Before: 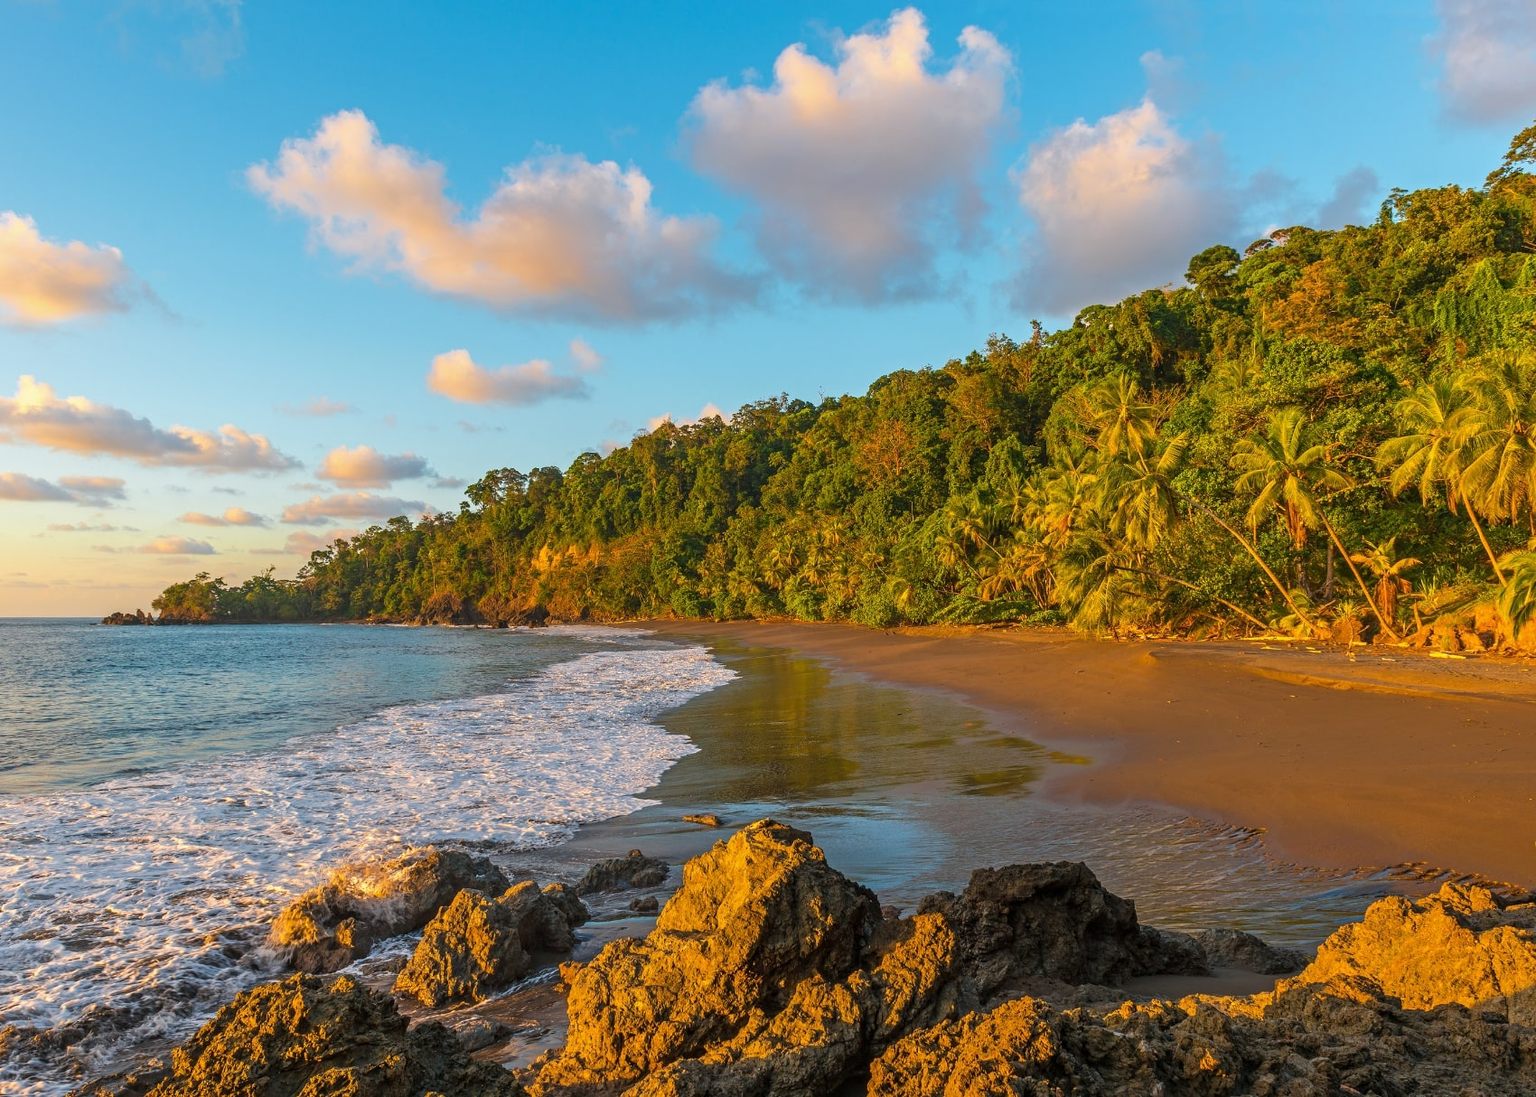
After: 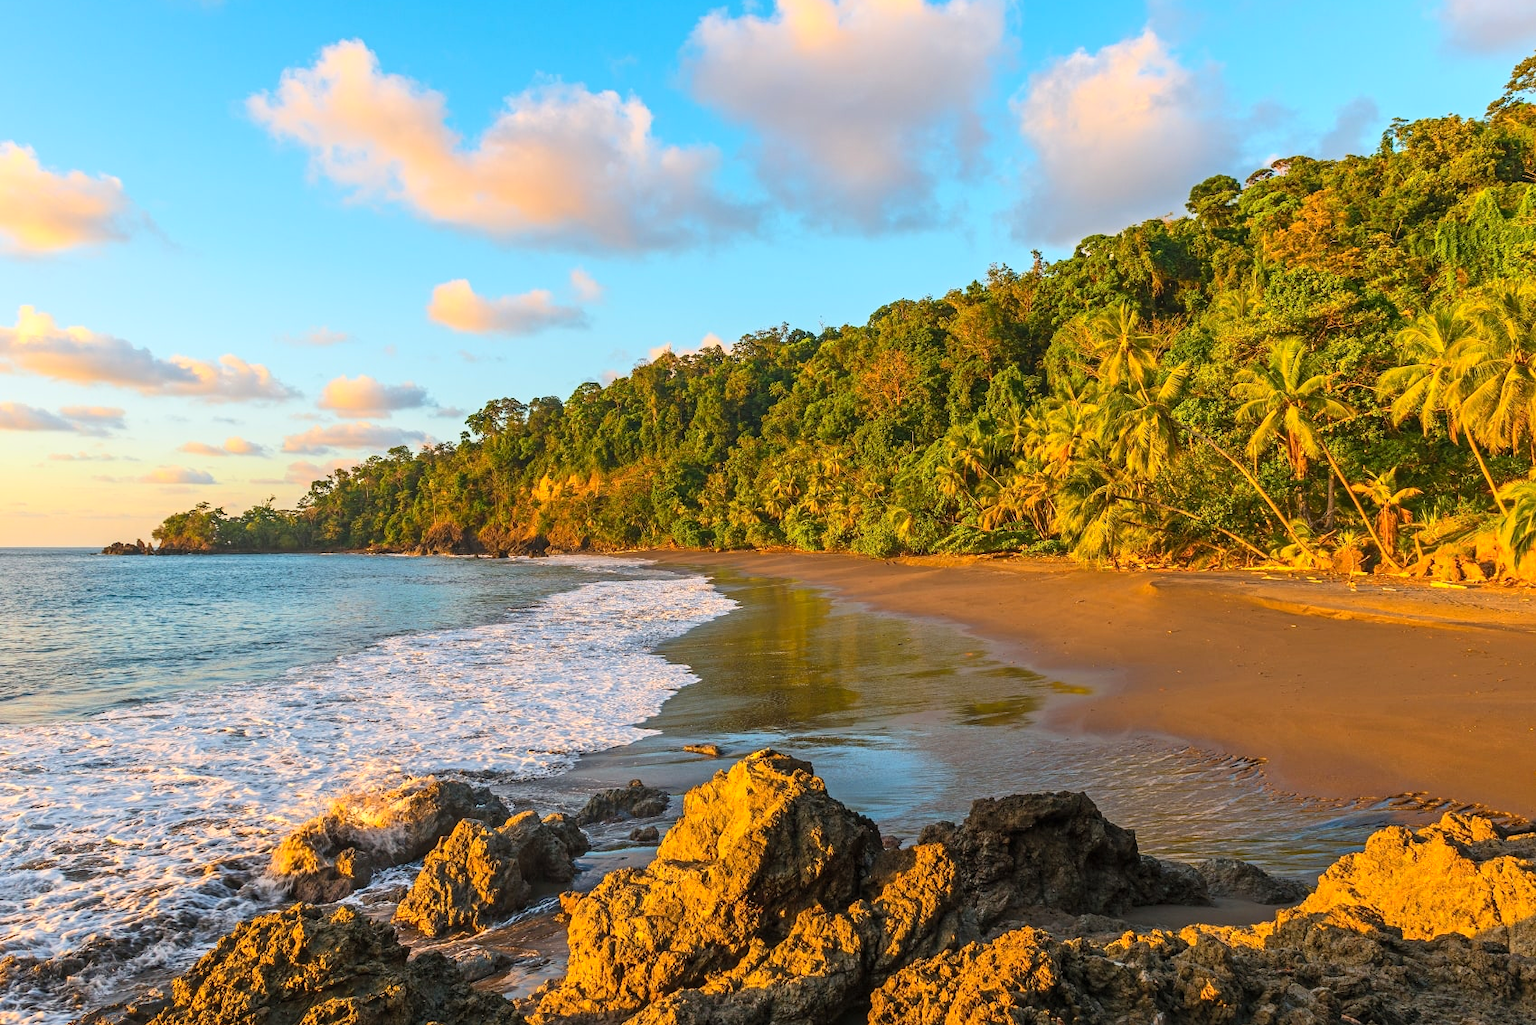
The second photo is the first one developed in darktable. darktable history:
crop and rotate: top 6.524%
contrast brightness saturation: contrast 0.204, brightness 0.149, saturation 0.15
